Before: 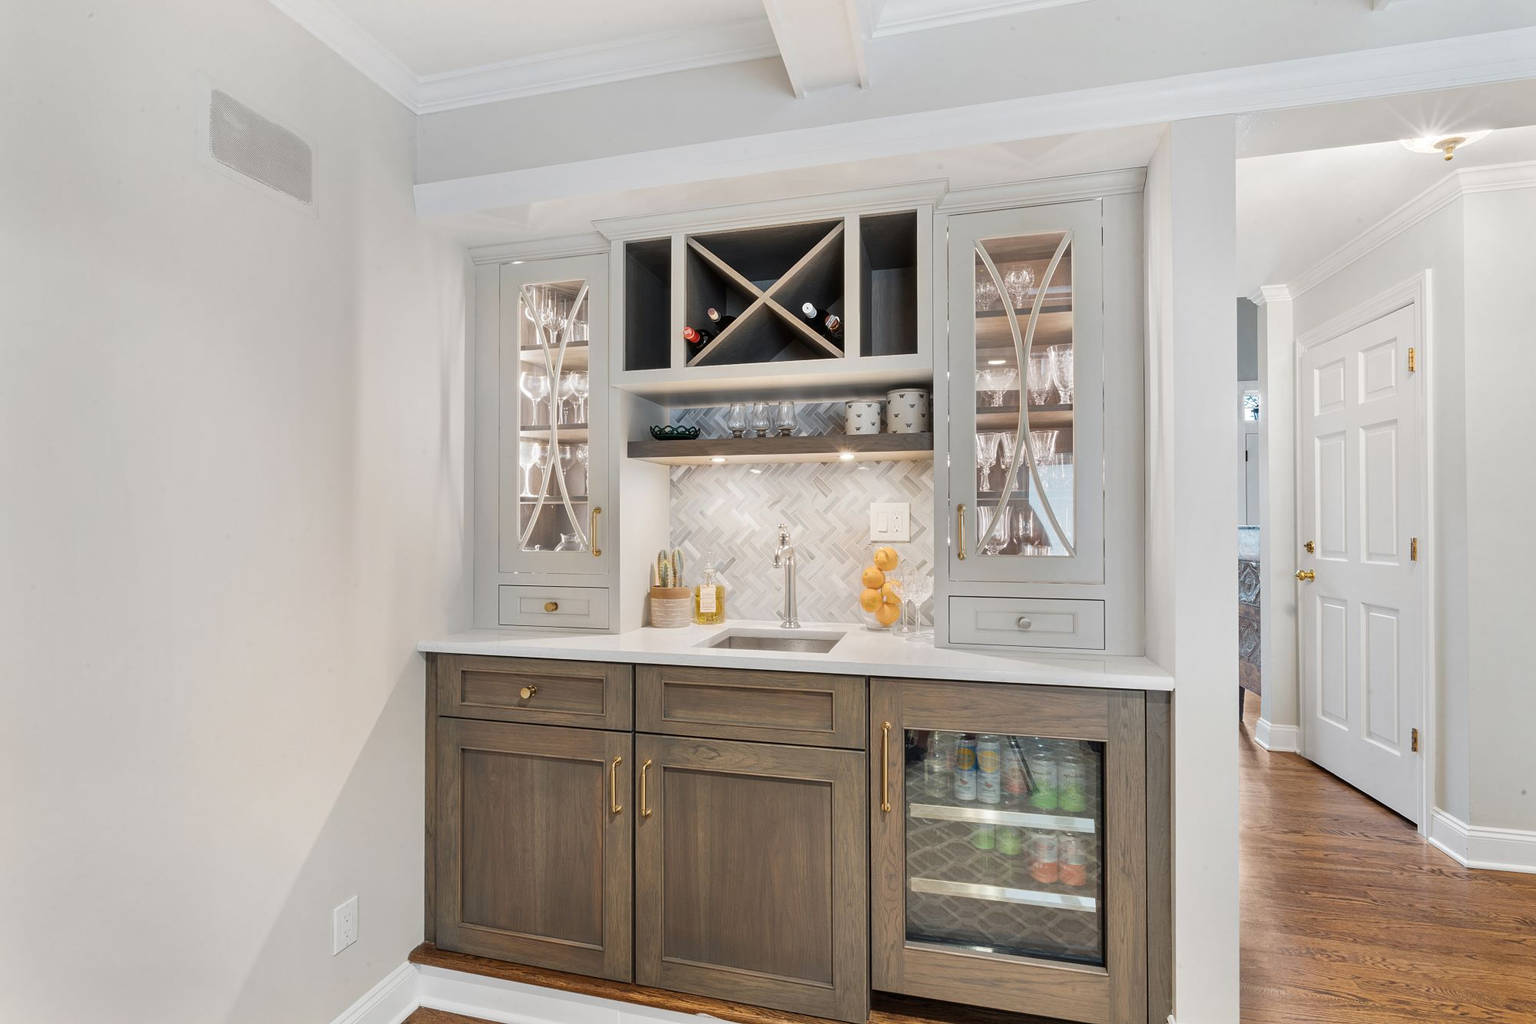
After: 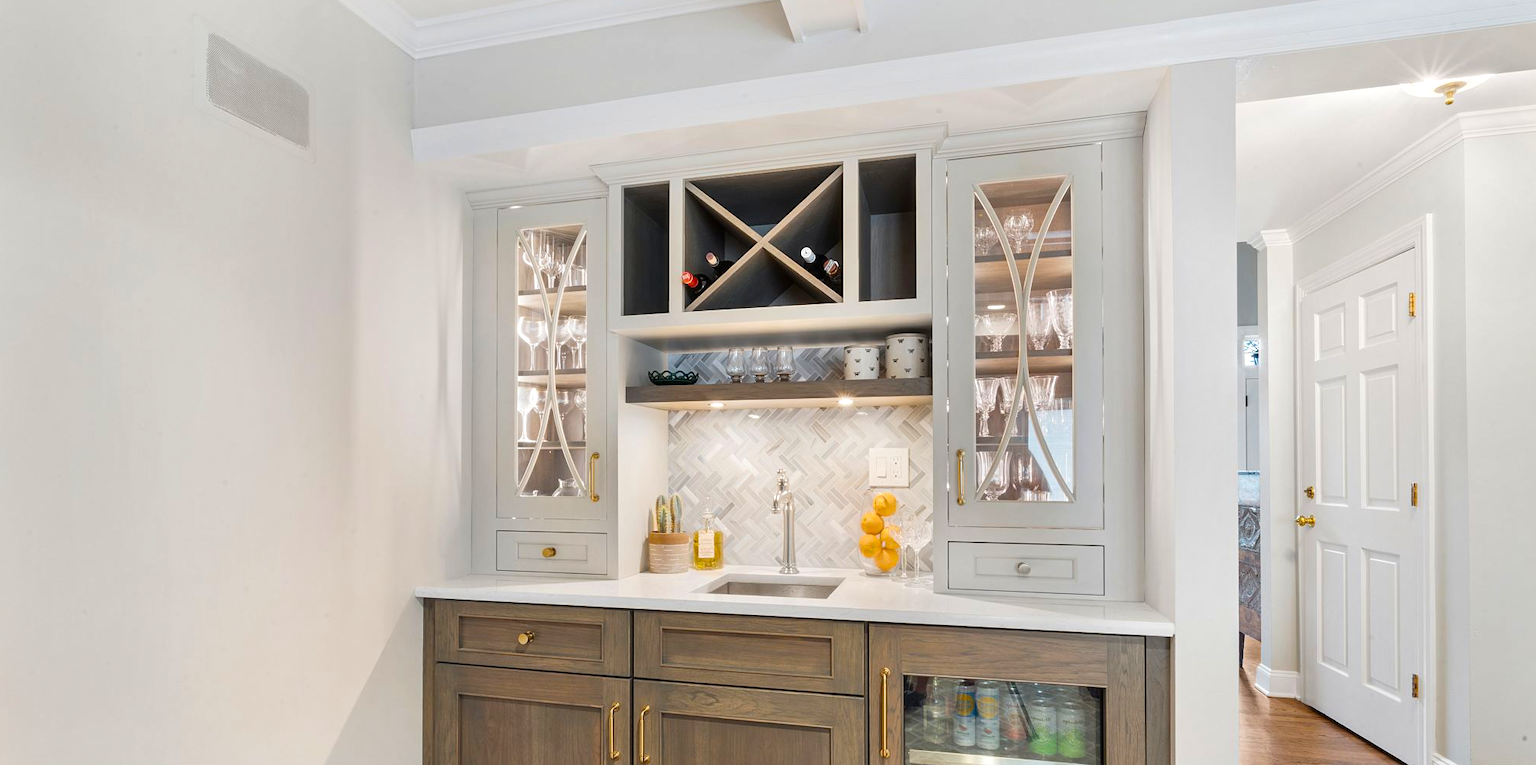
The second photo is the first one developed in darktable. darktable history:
crop: left 0.289%, top 5.515%, bottom 19.861%
color balance rgb: power › luminance 1.511%, white fulcrum 0.086 EV, perceptual saturation grading › global saturation 29.6%, perceptual brilliance grading › global brilliance 3.827%
tone equalizer: smoothing diameter 24.92%, edges refinement/feathering 9.44, preserve details guided filter
